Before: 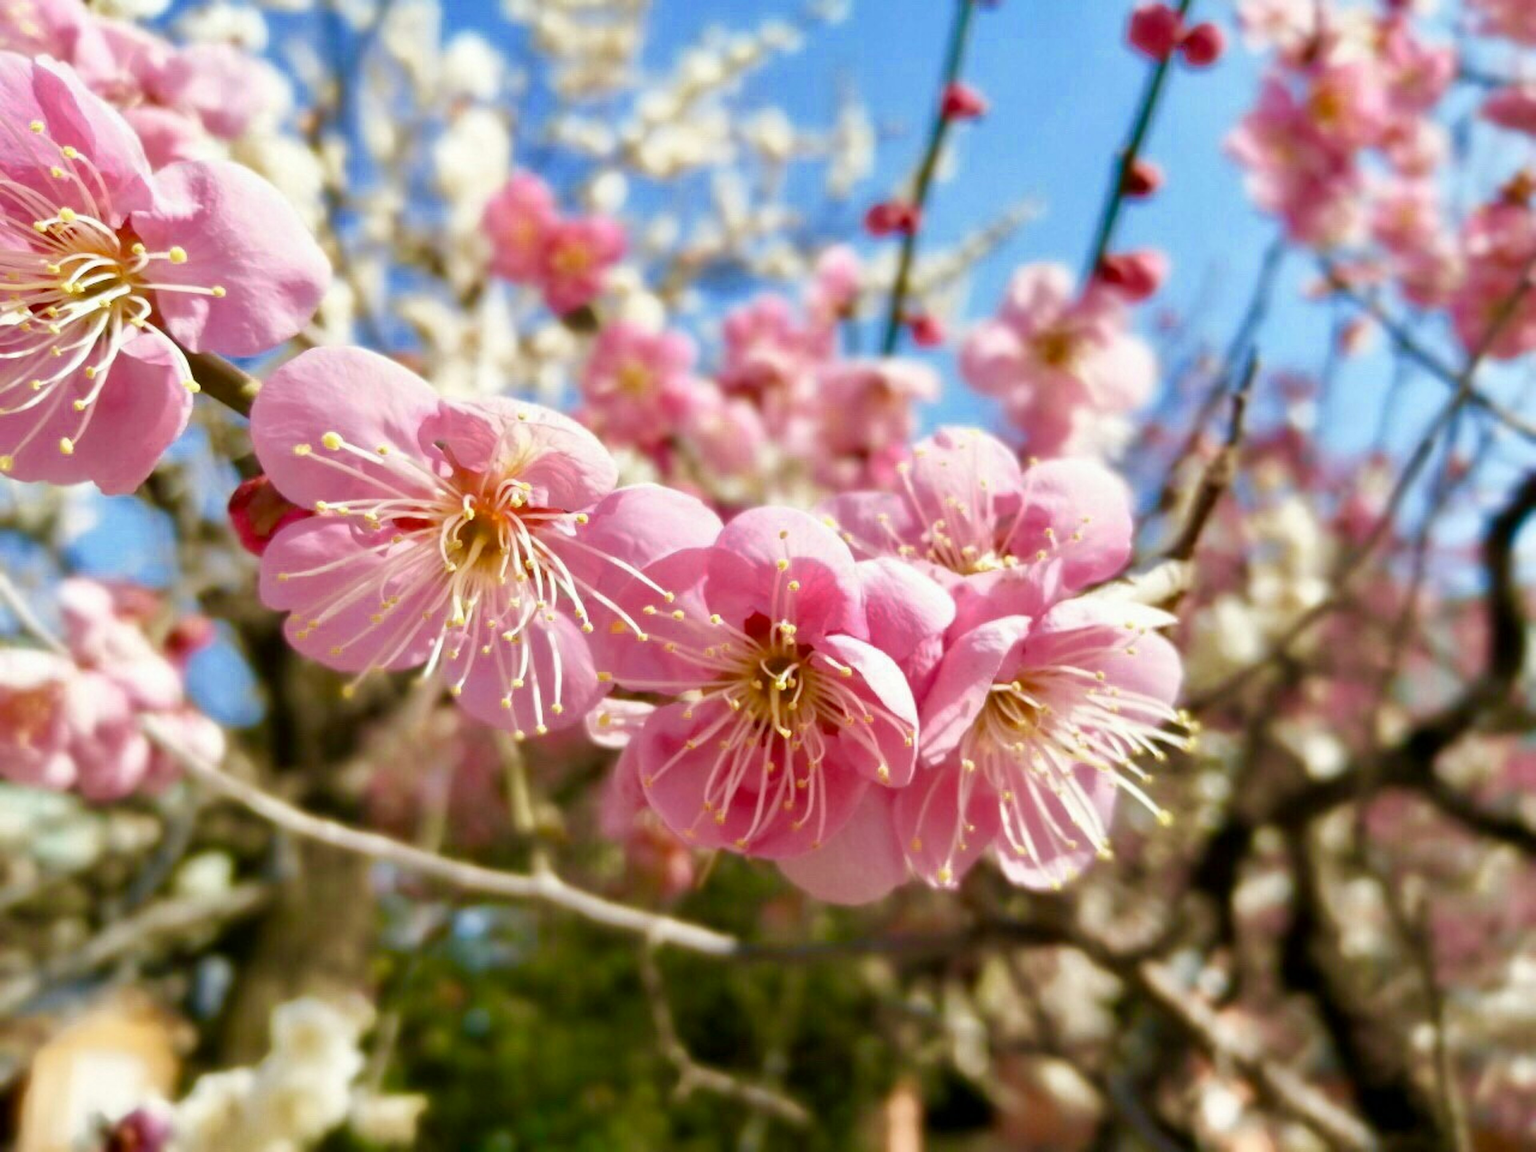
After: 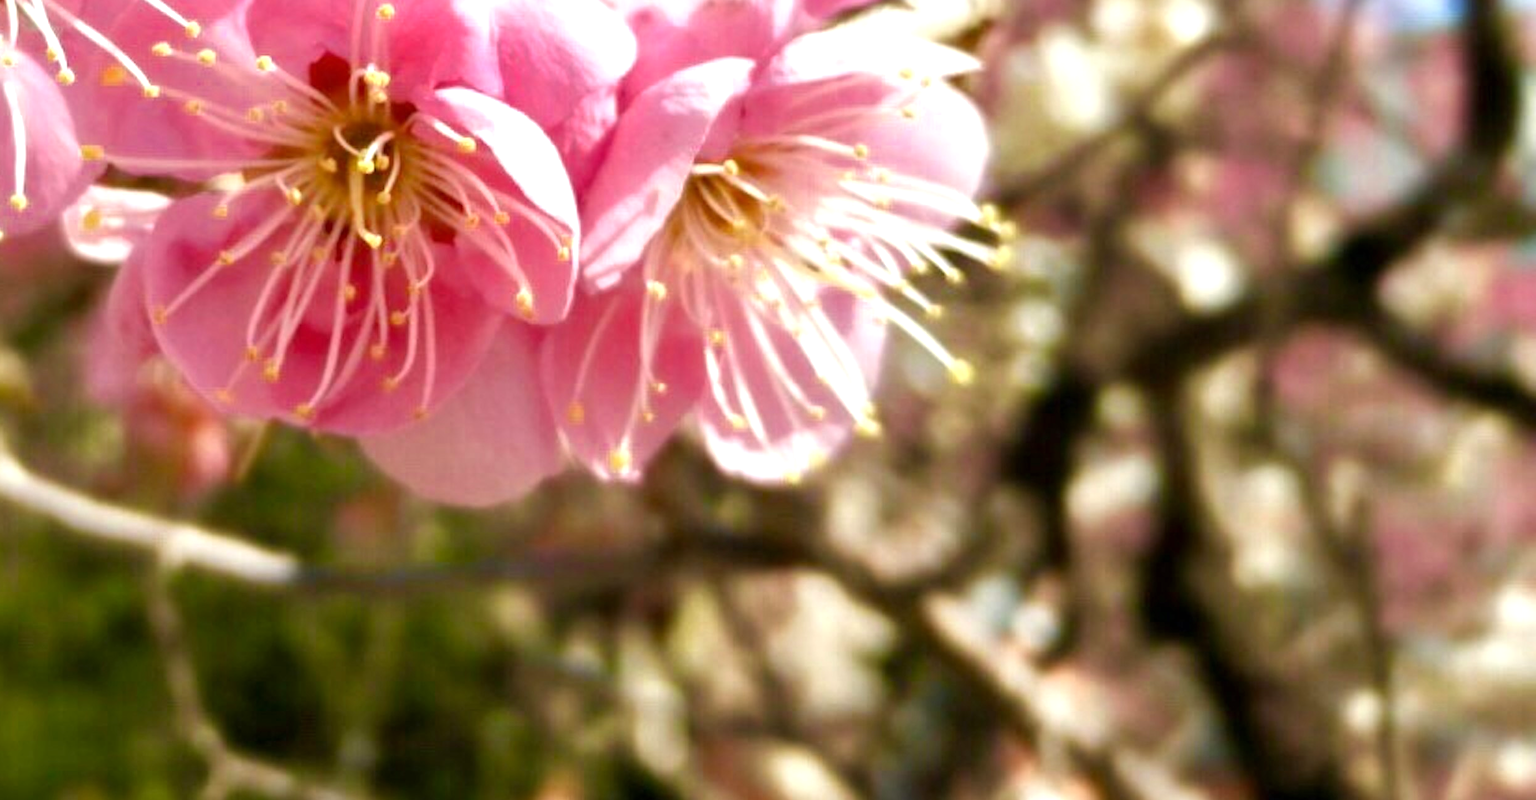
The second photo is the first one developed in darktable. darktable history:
exposure: black level correction 0, exposure 0.5 EV, compensate highlight preservation false
crop and rotate: left 35.509%, top 50.238%, bottom 4.934%
